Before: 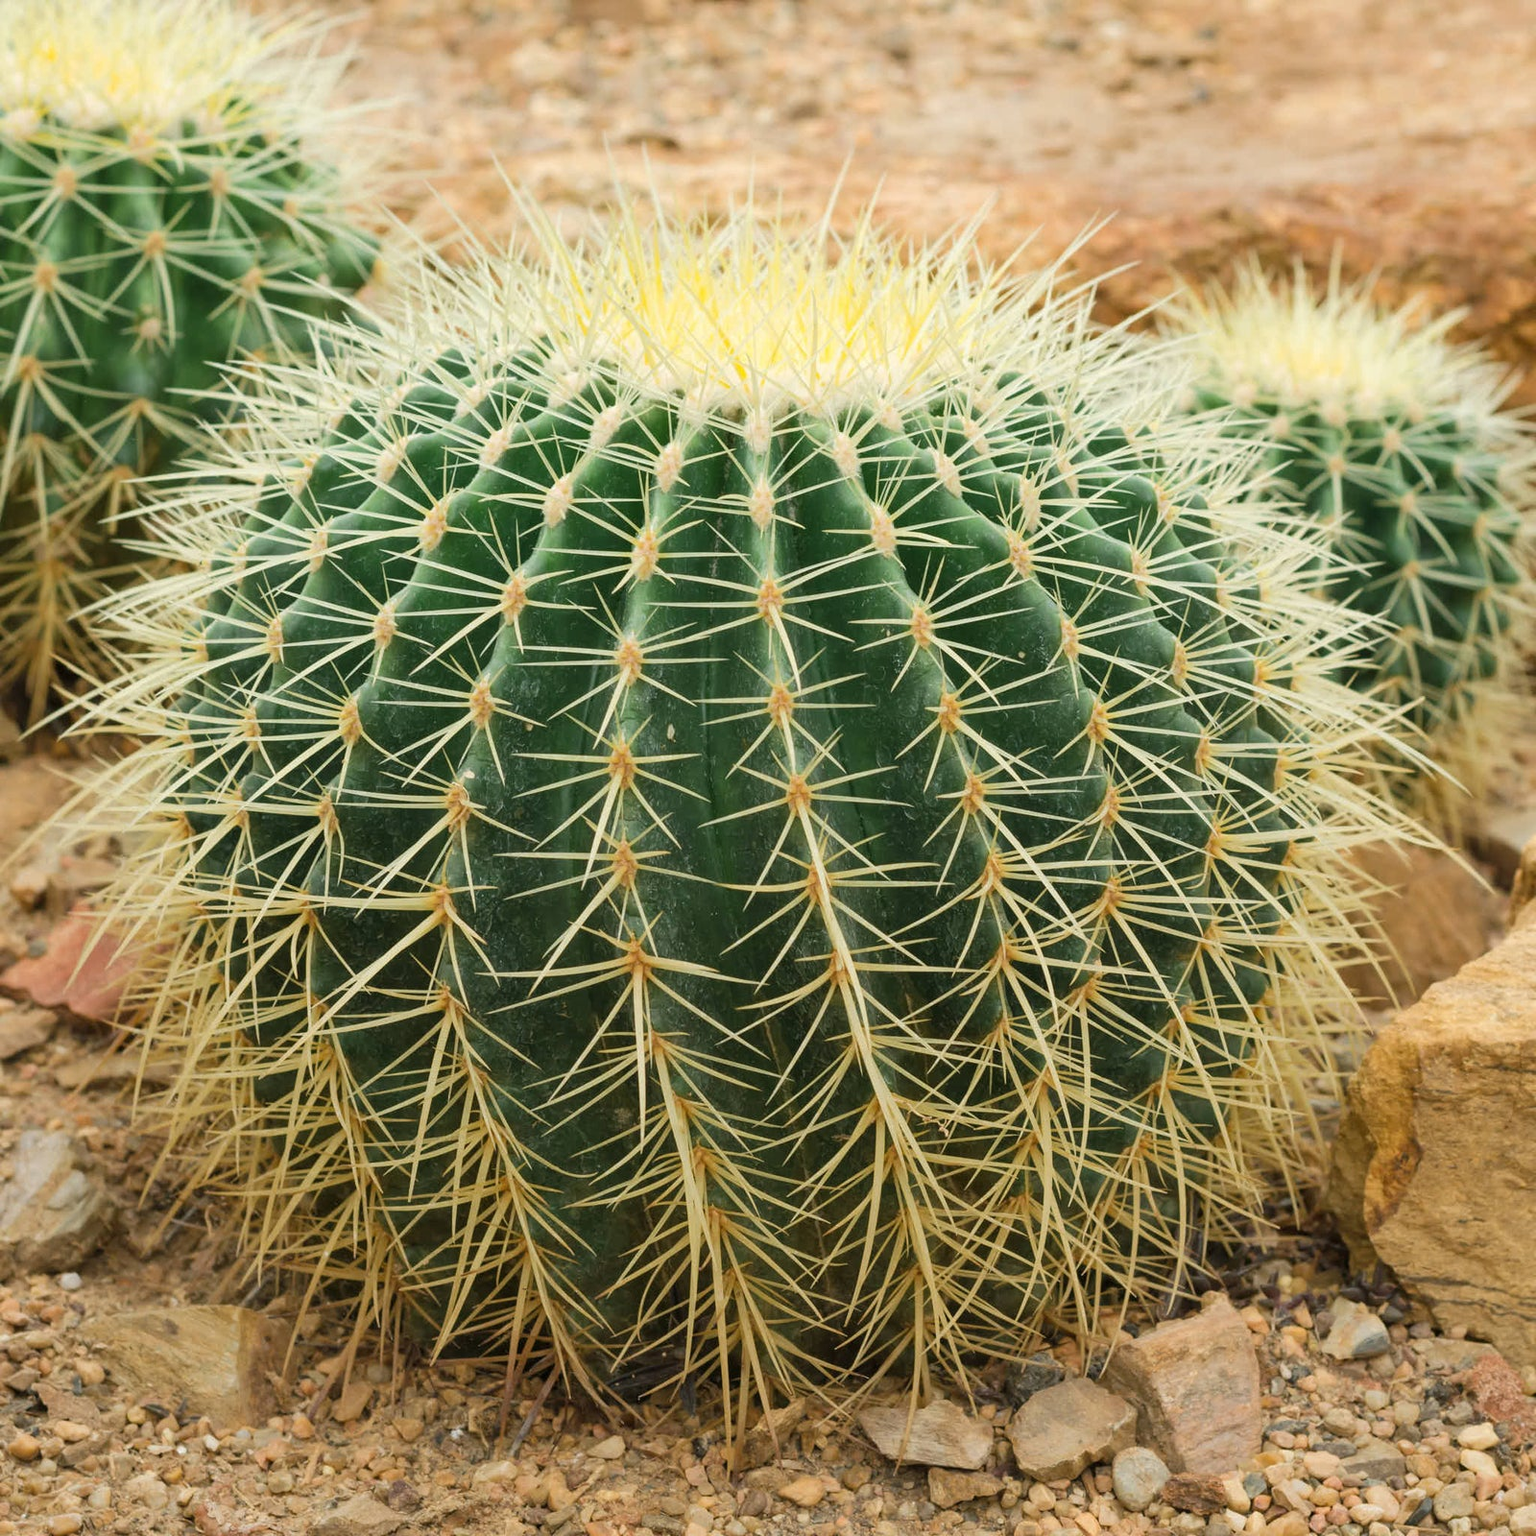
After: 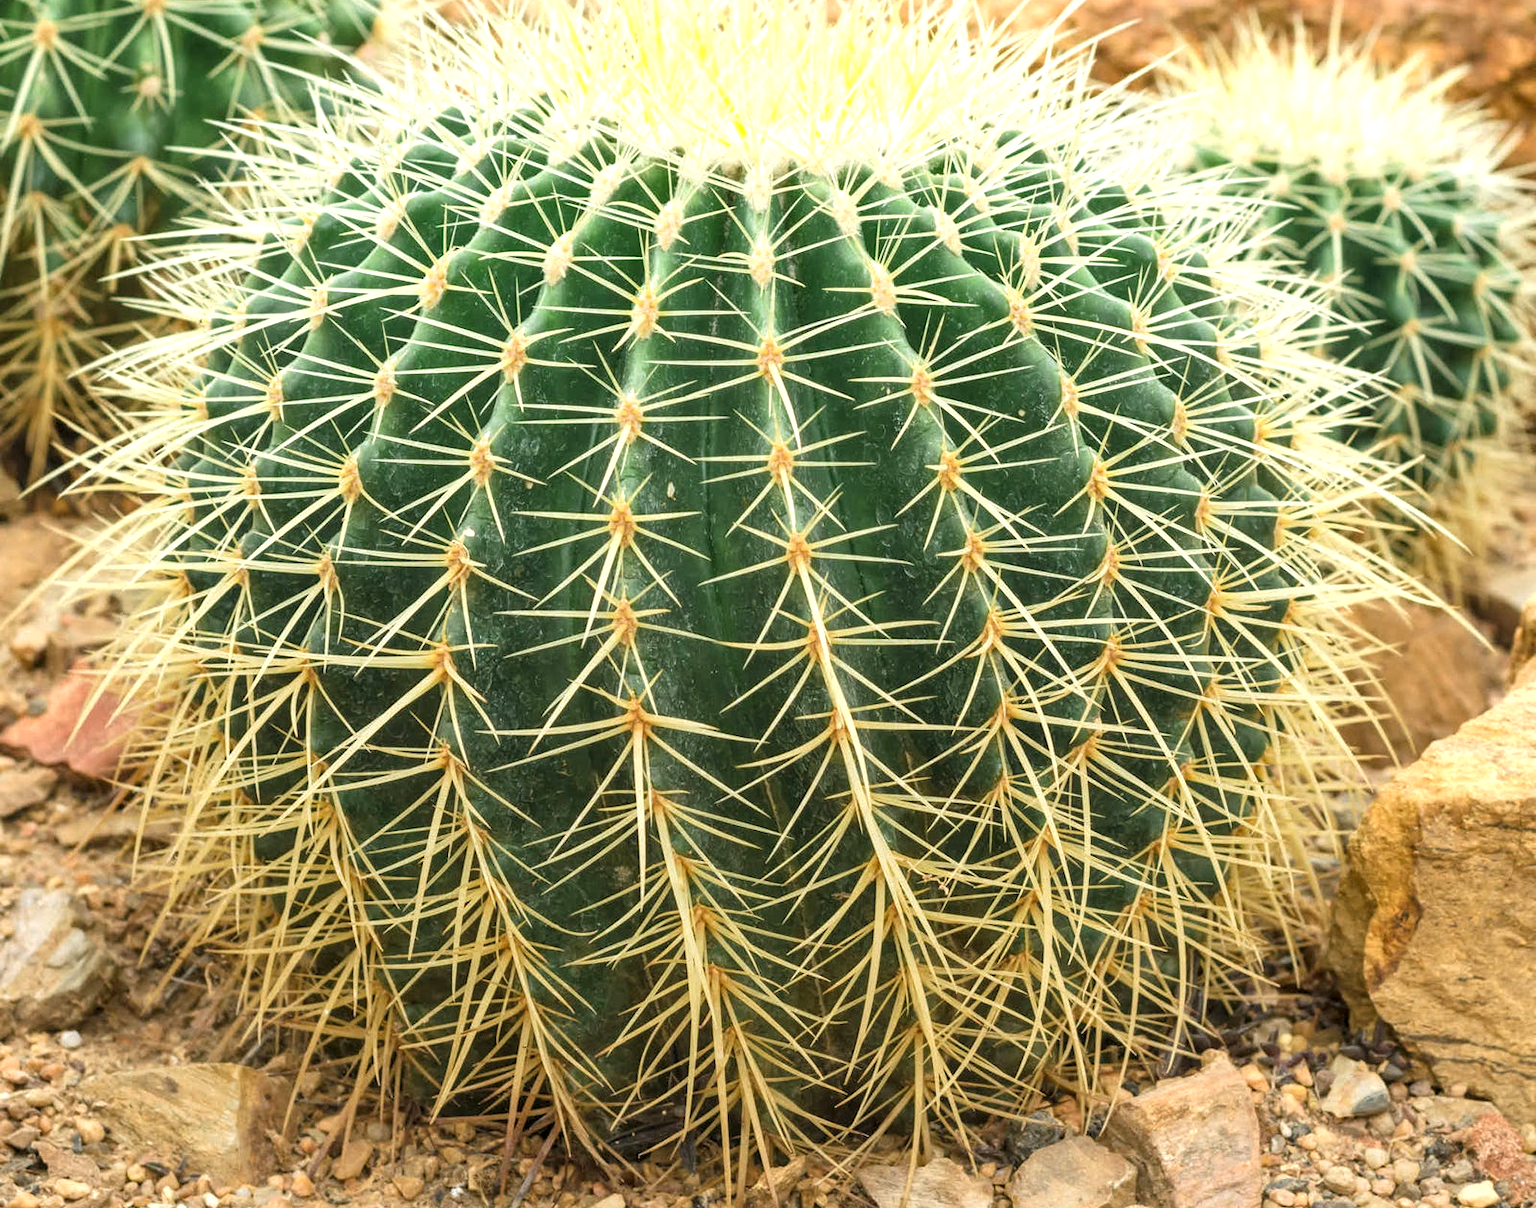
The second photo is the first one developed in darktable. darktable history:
exposure: black level correction 0, exposure 0.6 EV, compensate exposure bias true, compensate highlight preservation false
crop and rotate: top 15.774%, bottom 5.506%
local contrast: on, module defaults
